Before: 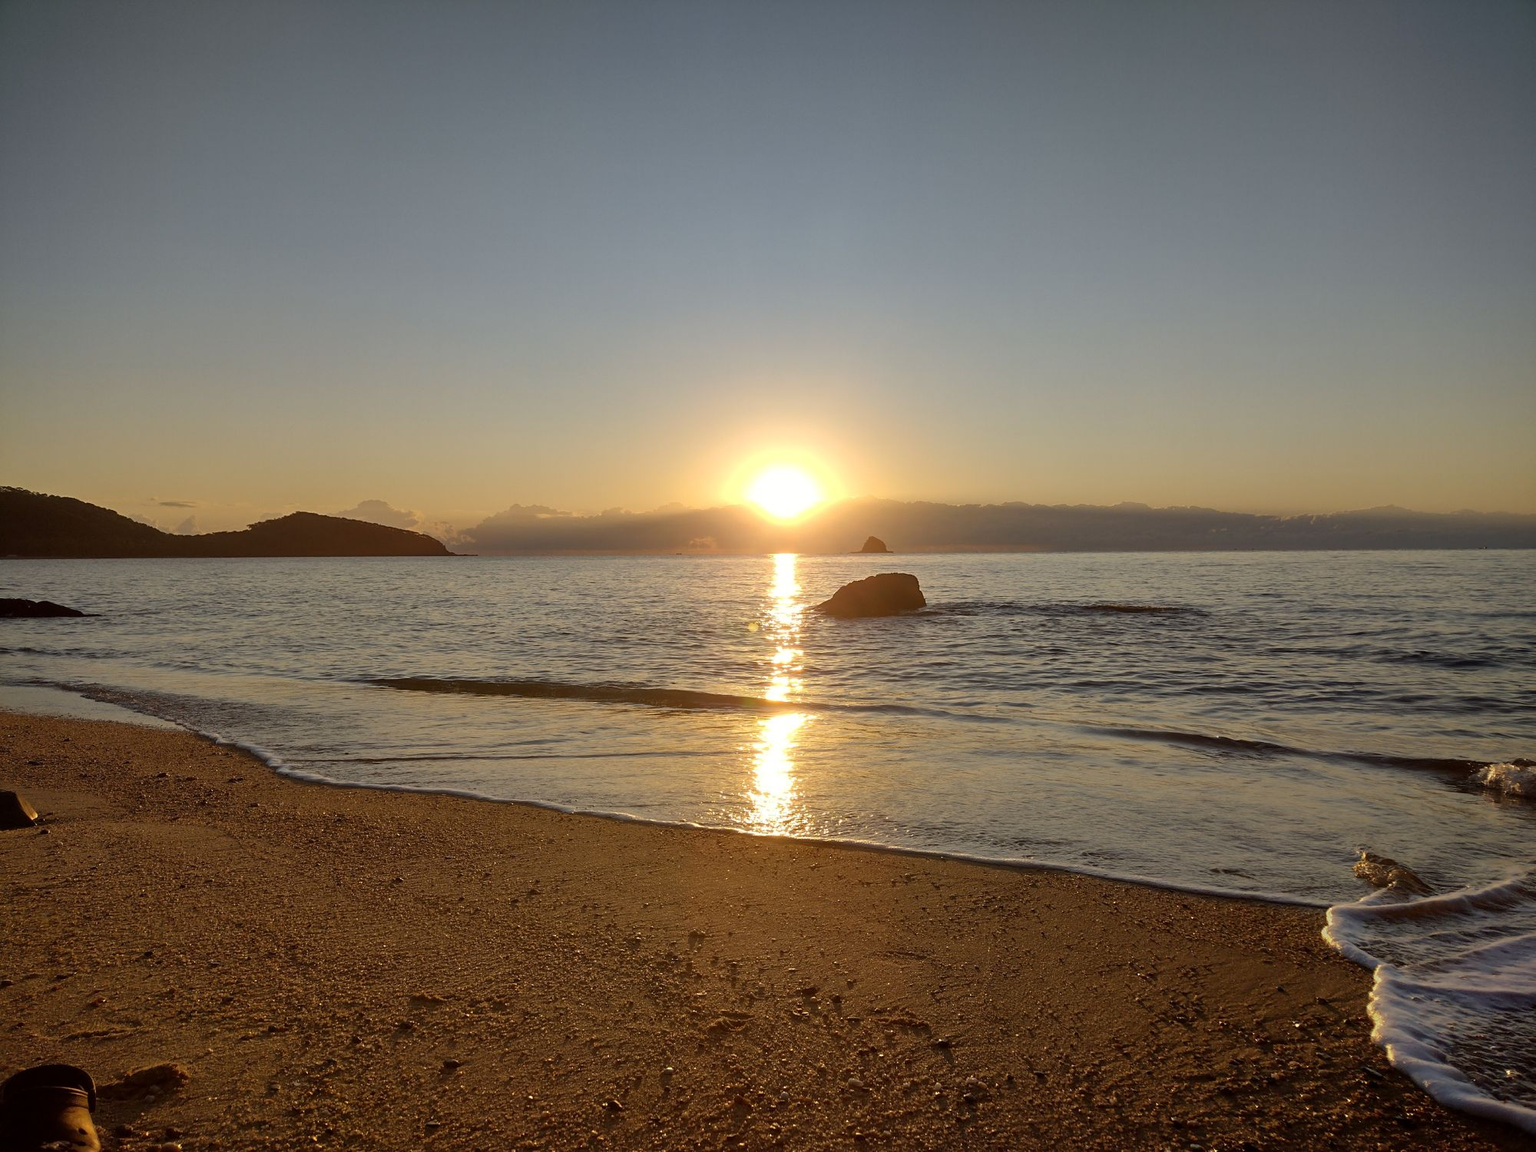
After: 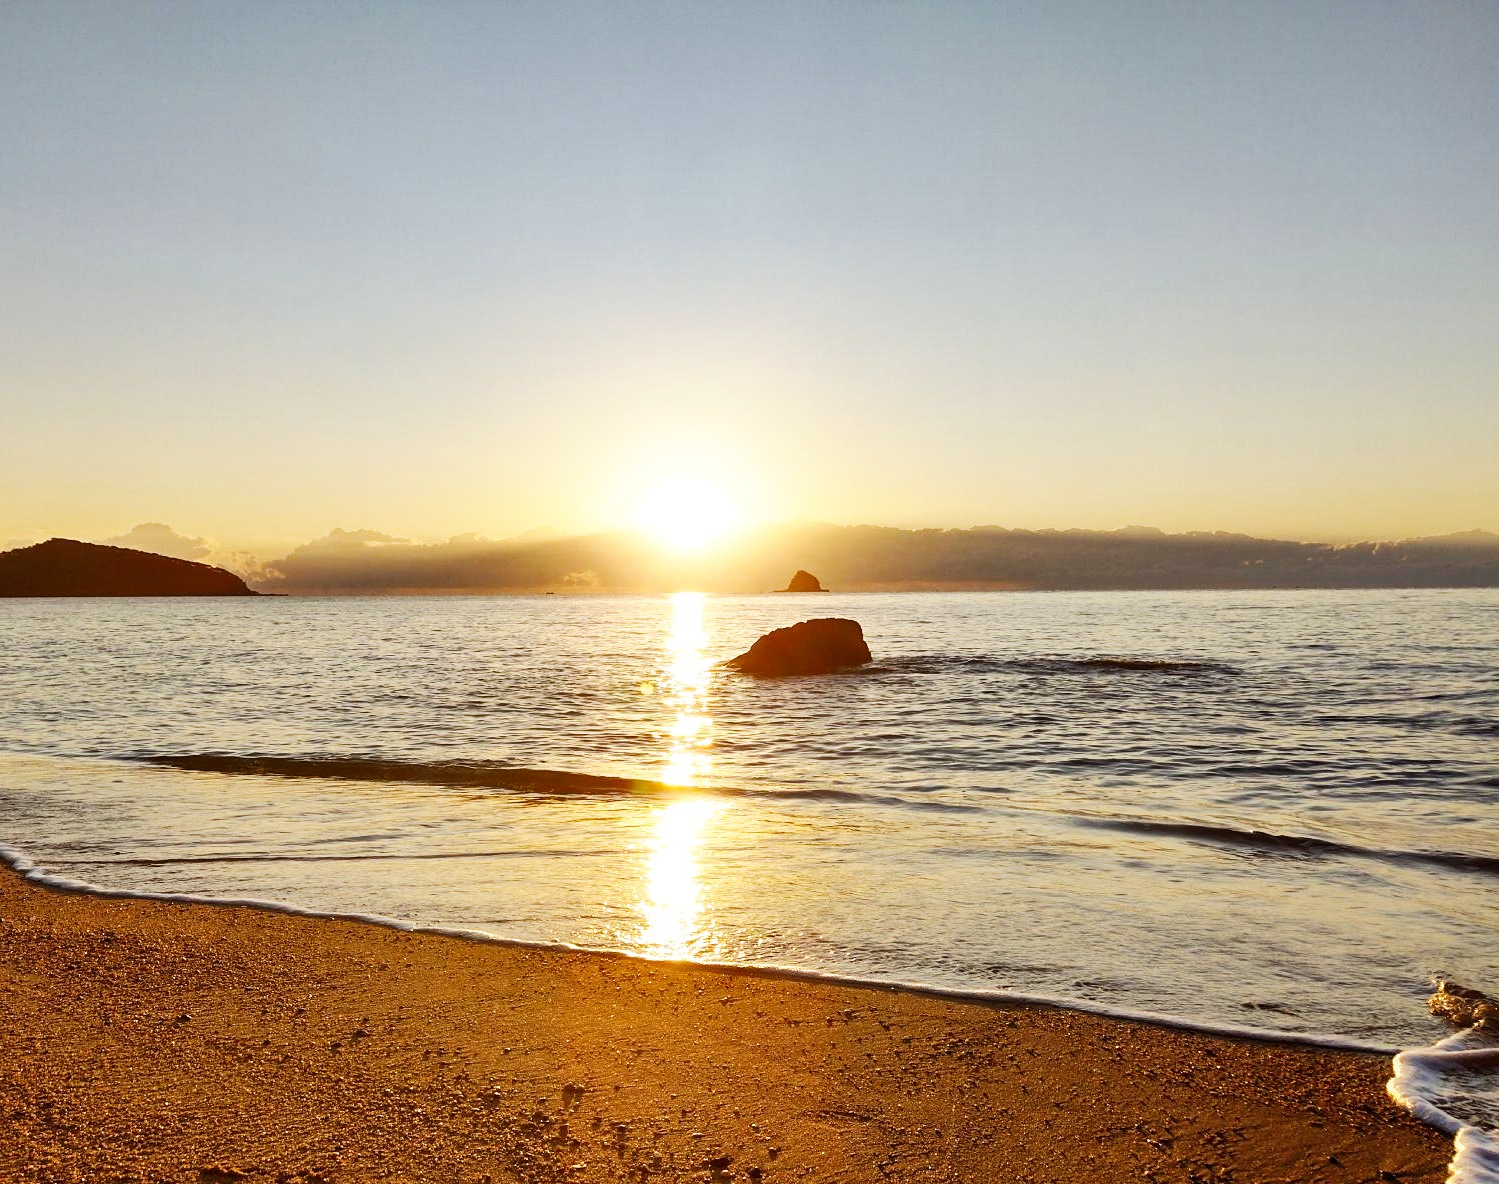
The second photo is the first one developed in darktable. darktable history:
shadows and highlights: shadows 25.91, highlights -48.25, soften with gaussian
base curve: curves: ch0 [(0, 0) (0.007, 0.004) (0.027, 0.03) (0.046, 0.07) (0.207, 0.54) (0.442, 0.872) (0.673, 0.972) (1, 1)], preserve colors none
crop: left 16.723%, top 8.564%, right 8.315%, bottom 12.471%
